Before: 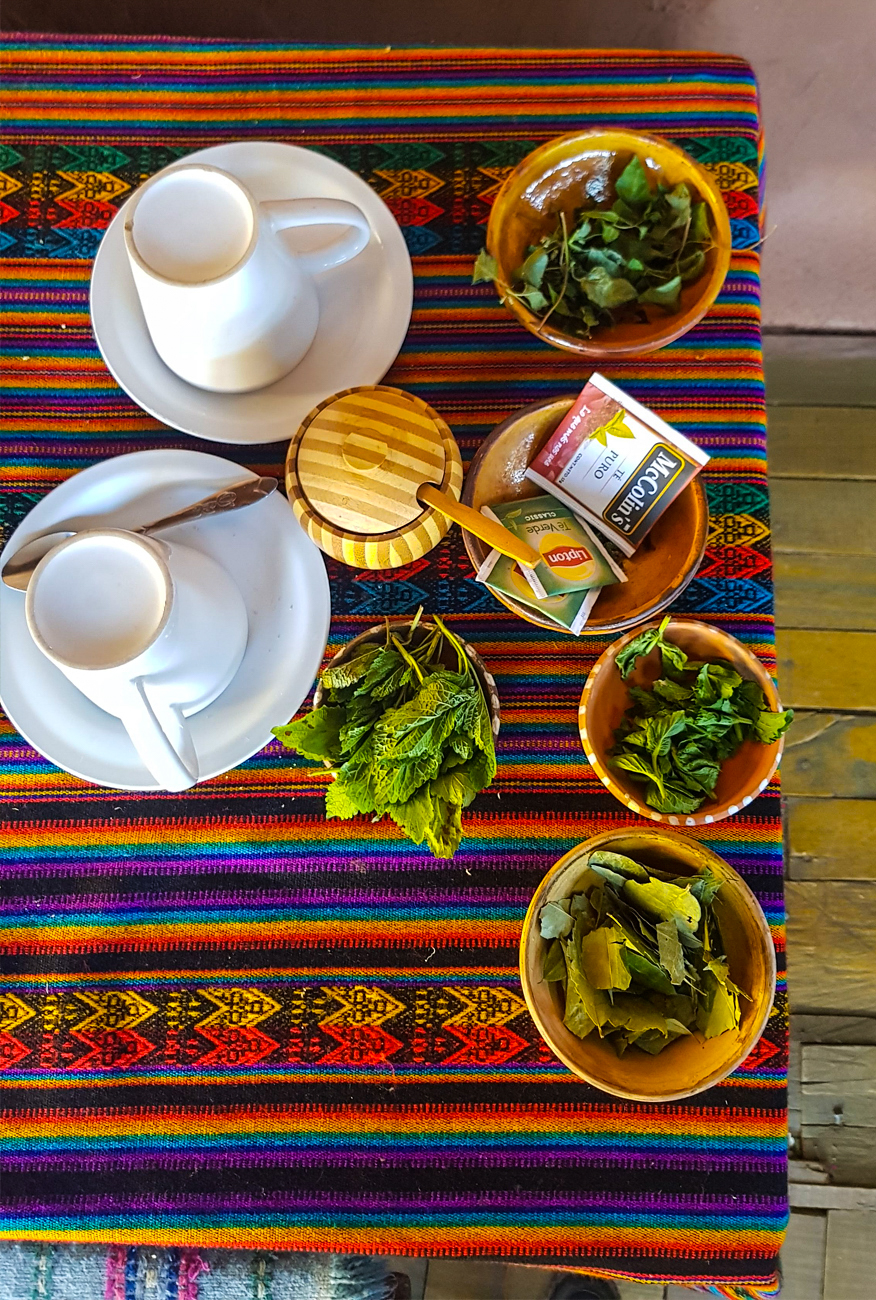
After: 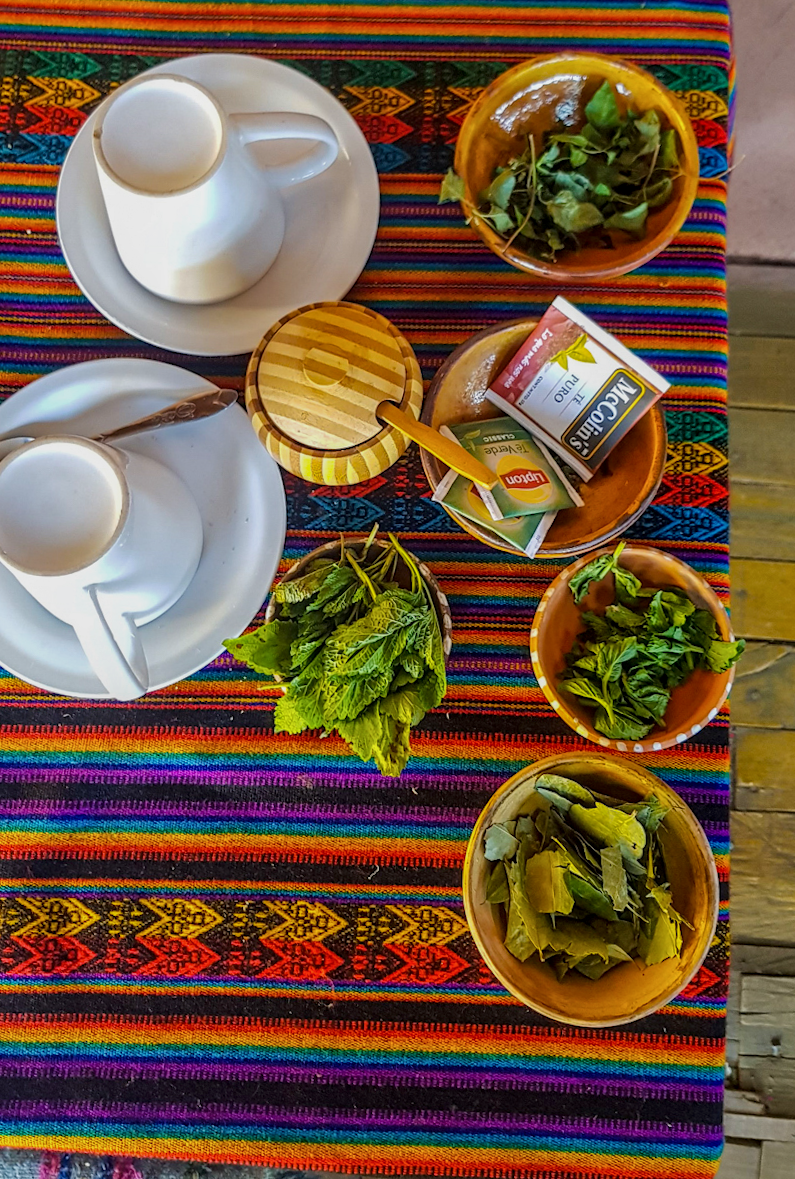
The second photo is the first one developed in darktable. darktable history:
local contrast: on, module defaults
crop and rotate: angle -1.96°, left 3.097%, top 4.154%, right 1.586%, bottom 0.529%
tone equalizer: -8 EV 0.25 EV, -7 EV 0.417 EV, -6 EV 0.417 EV, -5 EV 0.25 EV, -3 EV -0.25 EV, -2 EV -0.417 EV, -1 EV -0.417 EV, +0 EV -0.25 EV, edges refinement/feathering 500, mask exposure compensation -1.57 EV, preserve details guided filter
